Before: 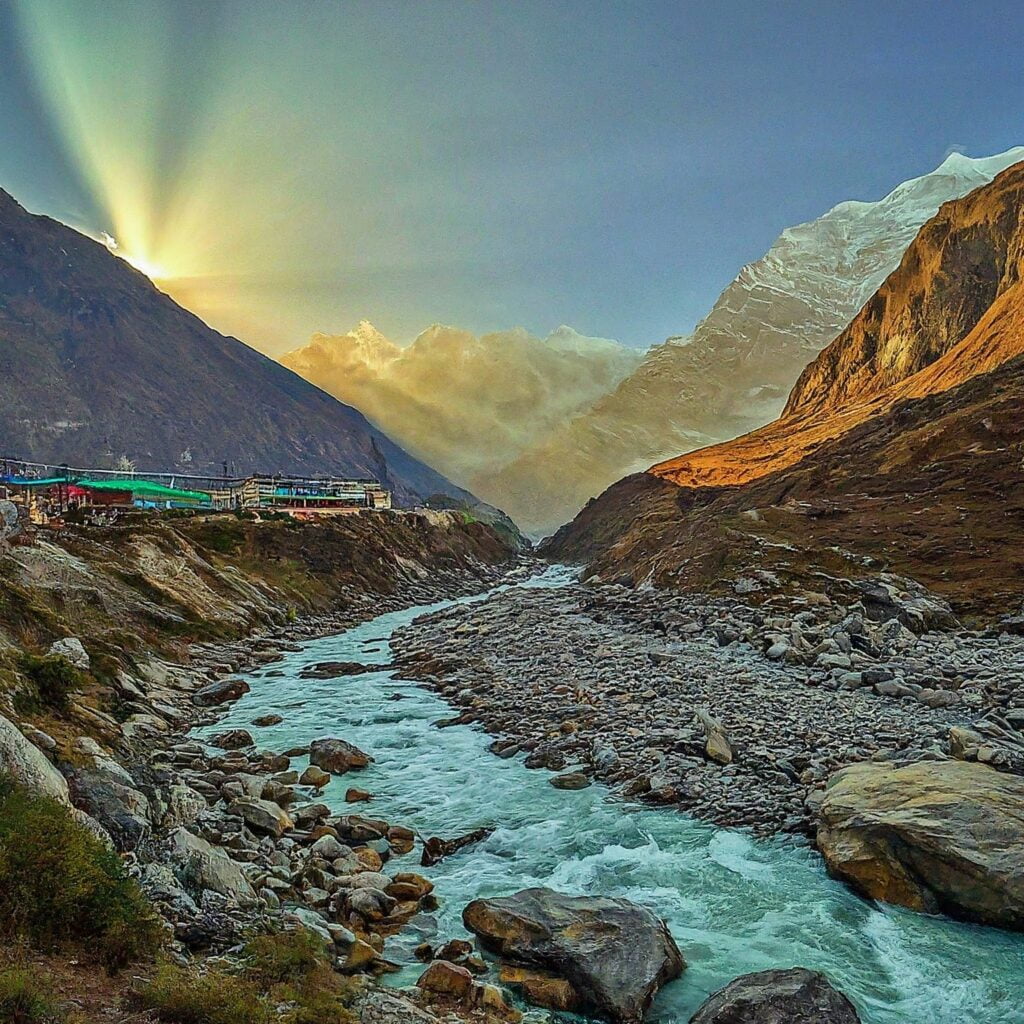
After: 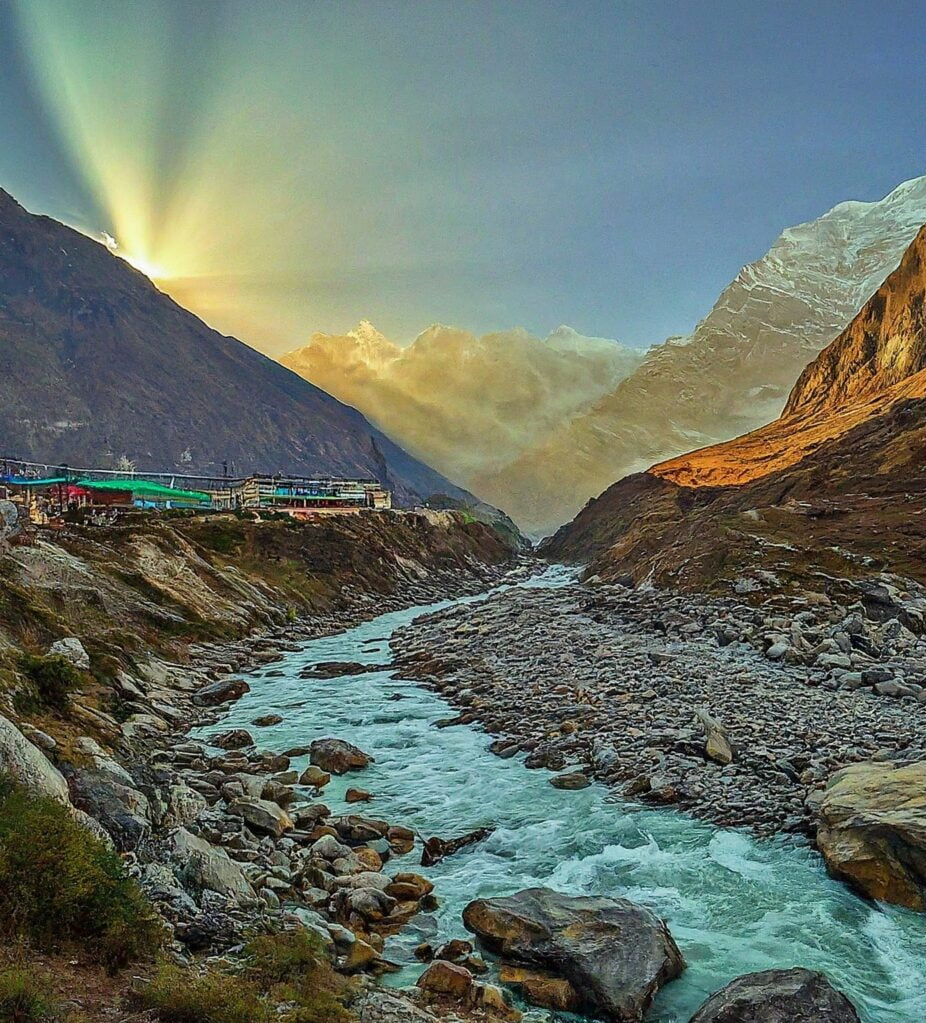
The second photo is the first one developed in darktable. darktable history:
crop: right 9.5%, bottom 0.04%
